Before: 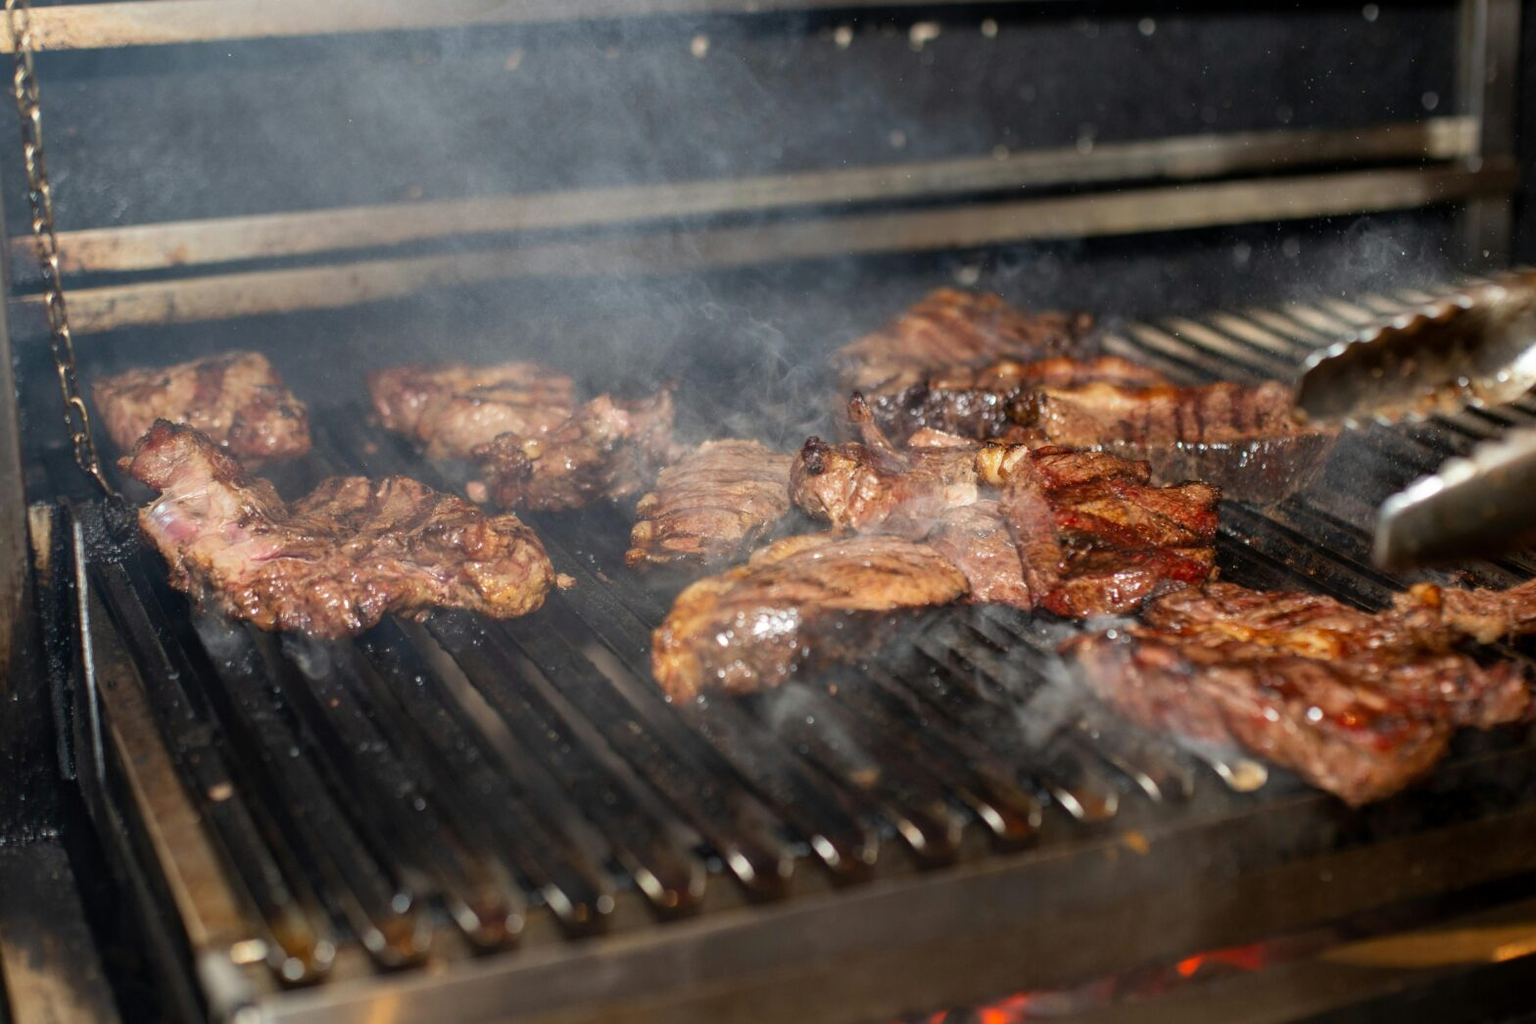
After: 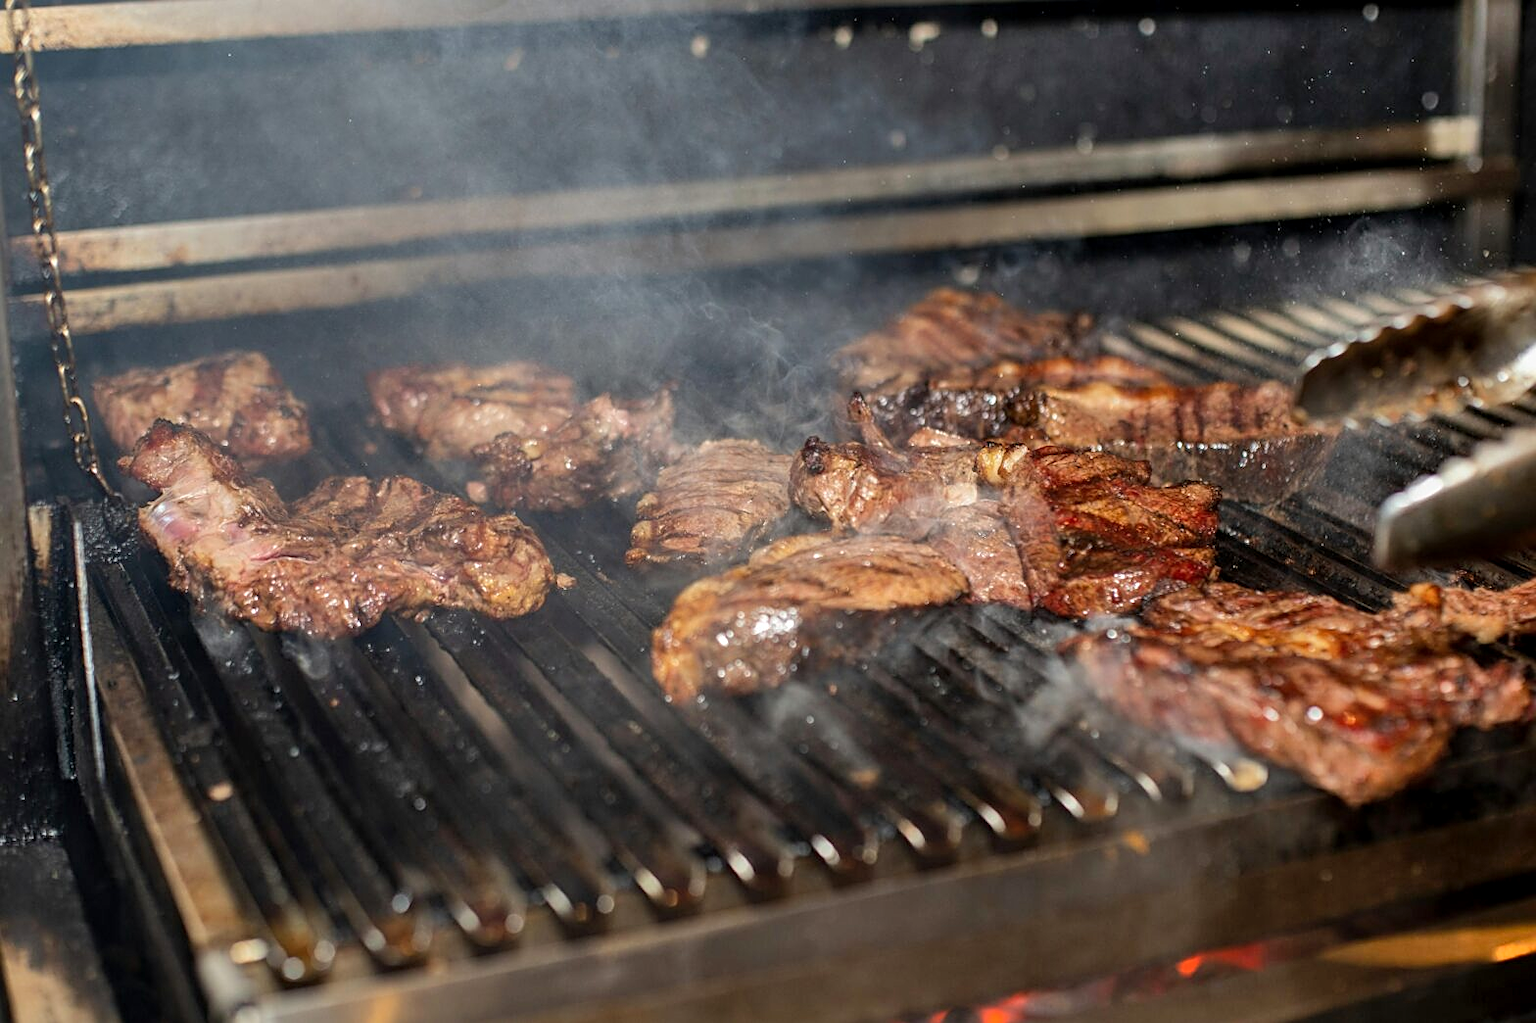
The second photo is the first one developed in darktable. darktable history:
local contrast: highlights 62%, shadows 105%, detail 107%, midtone range 0.528
sharpen: on, module defaults
levels: mode automatic, levels [0.008, 0.318, 0.836]
base curve: curves: ch0 [(0, 0) (0.989, 0.992)], preserve colors none
shadows and highlights: shadows 47.62, highlights -41.42, soften with gaussian
